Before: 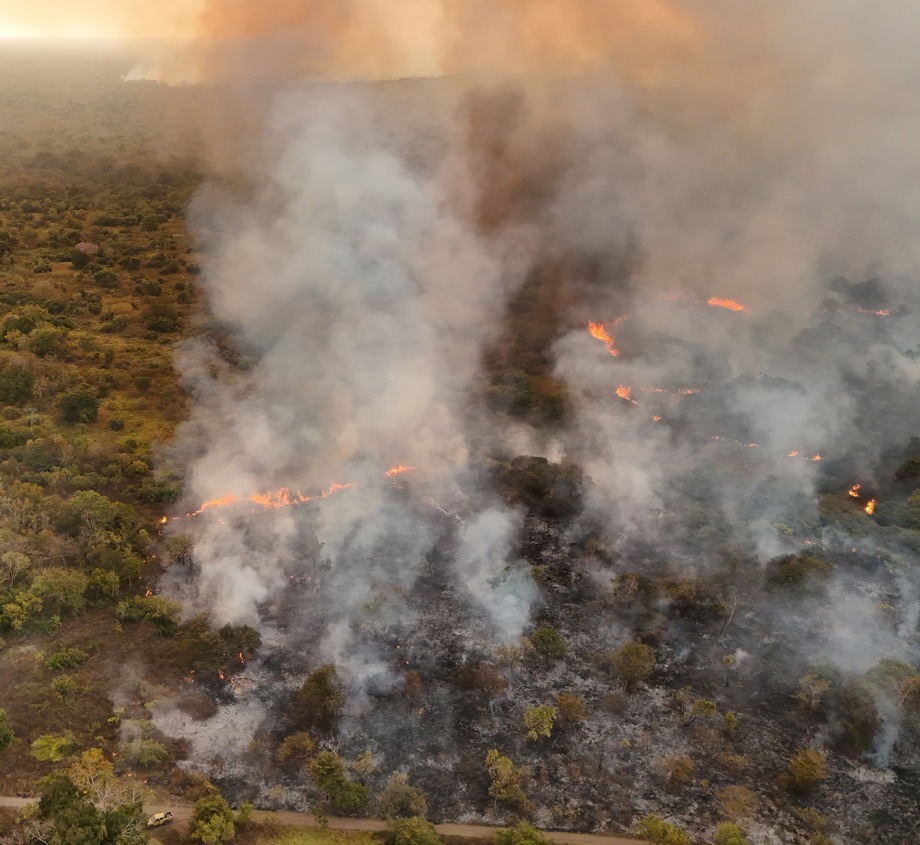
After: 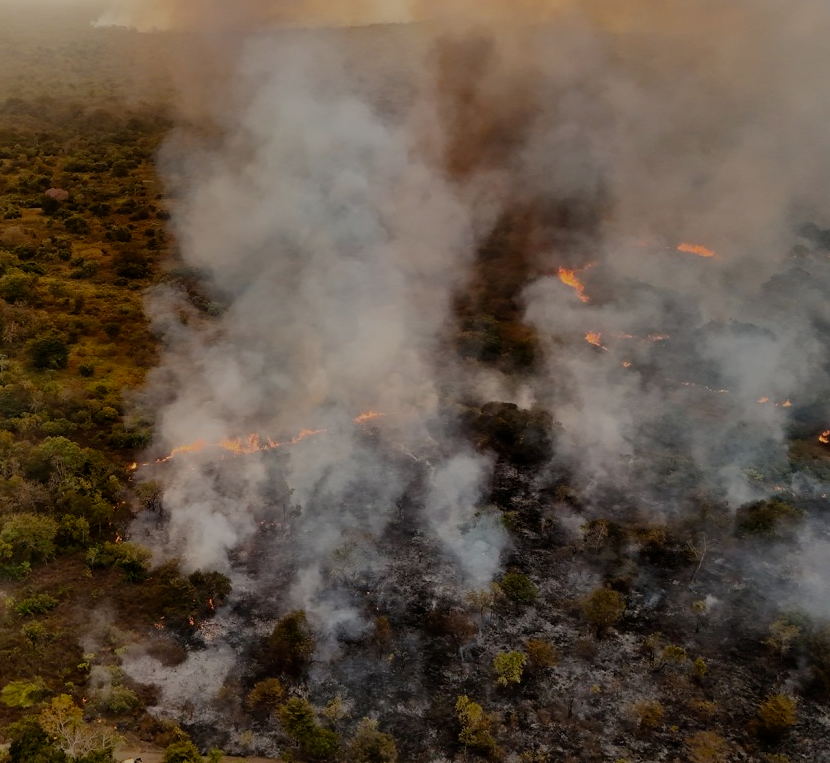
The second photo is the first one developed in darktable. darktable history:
filmic rgb: middle gray luminance 29%, black relative exposure -10.3 EV, white relative exposure 5.5 EV, threshold 6 EV, target black luminance 0%, hardness 3.95, latitude 2.04%, contrast 1.132, highlights saturation mix 5%, shadows ↔ highlights balance 15.11%, preserve chrominance no, color science v3 (2019), use custom middle-gray values true, iterations of high-quality reconstruction 0, enable highlight reconstruction true
crop: left 3.305%, top 6.436%, right 6.389%, bottom 3.258%
